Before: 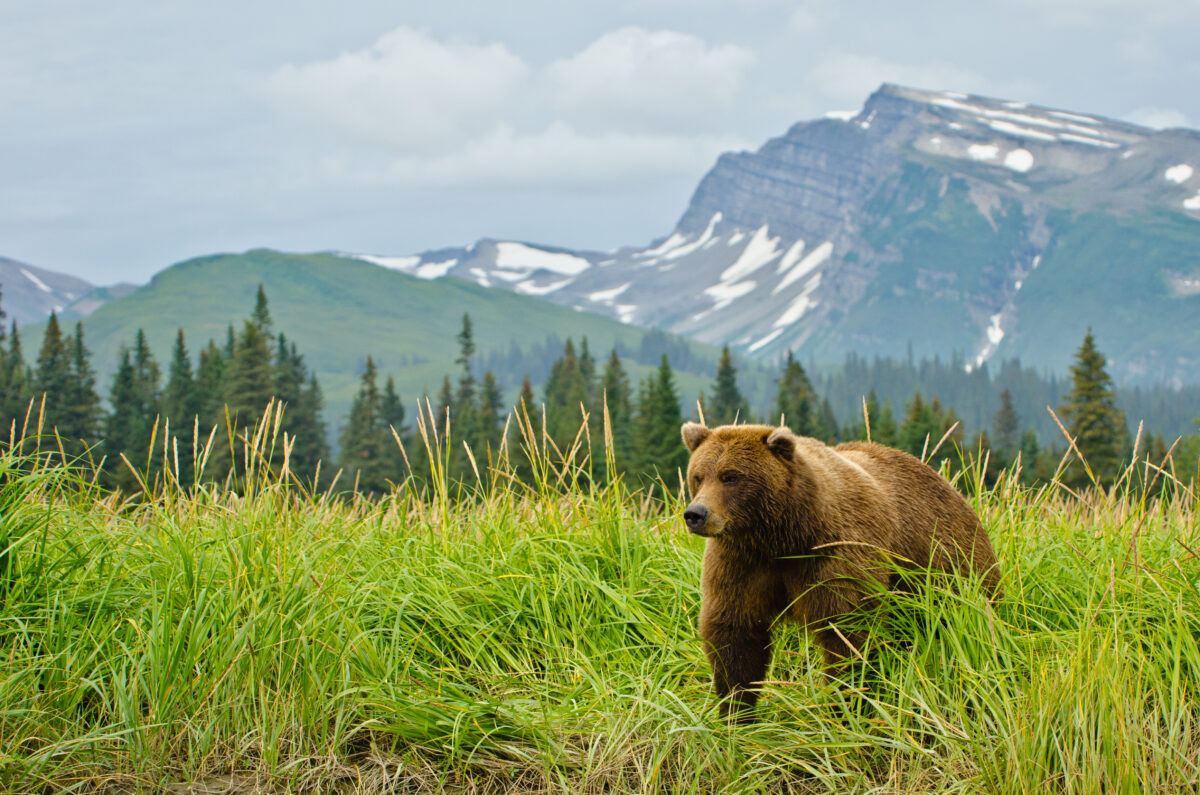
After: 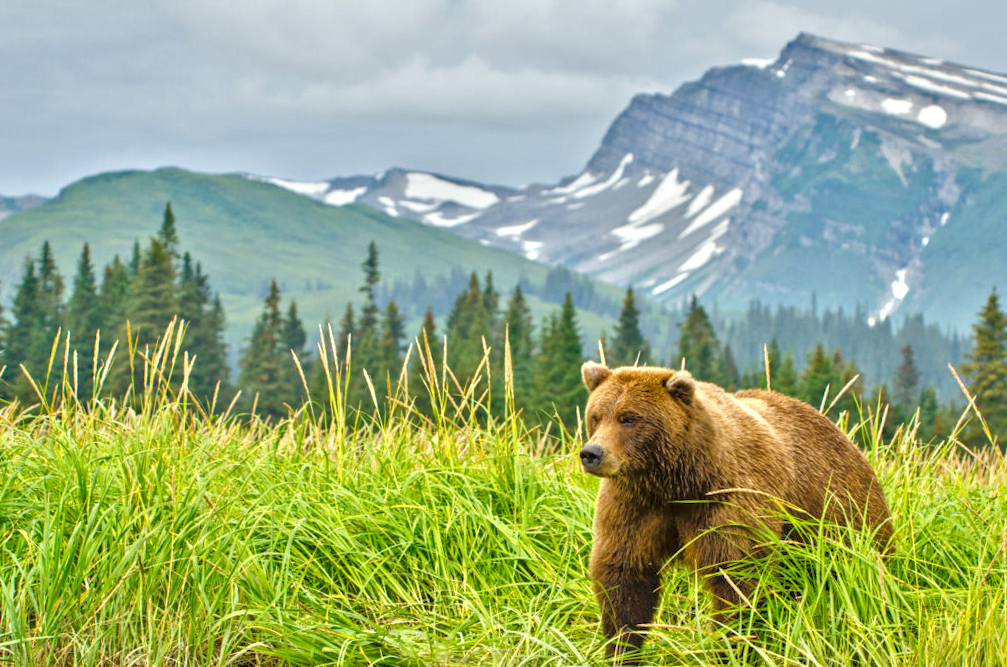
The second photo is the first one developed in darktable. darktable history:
local contrast: detail 130%
crop and rotate: angle -2.86°, left 5.1%, top 5.165%, right 4.705%, bottom 4.676%
shadows and highlights: shadows -88.08, highlights -37.05, soften with gaussian
tone equalizer: -8 EV 1.99 EV, -7 EV 1.97 EV, -6 EV 2 EV, -5 EV 1.99 EV, -4 EV 1.99 EV, -3 EV 1.5 EV, -2 EV 0.989 EV, -1 EV 0.488 EV
